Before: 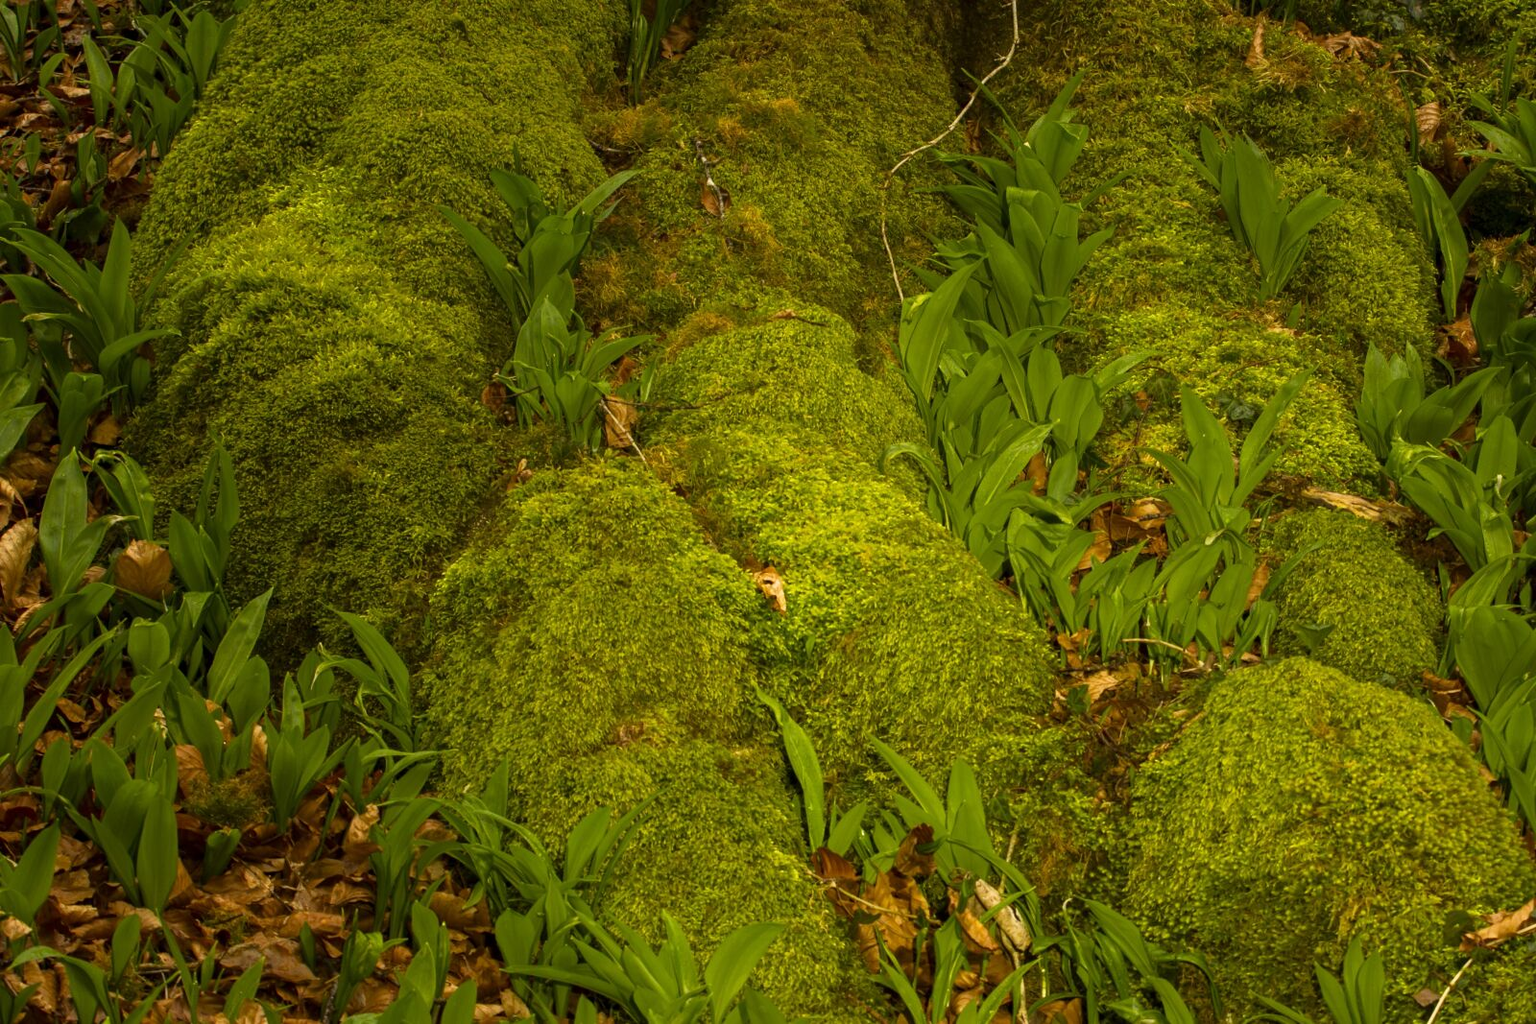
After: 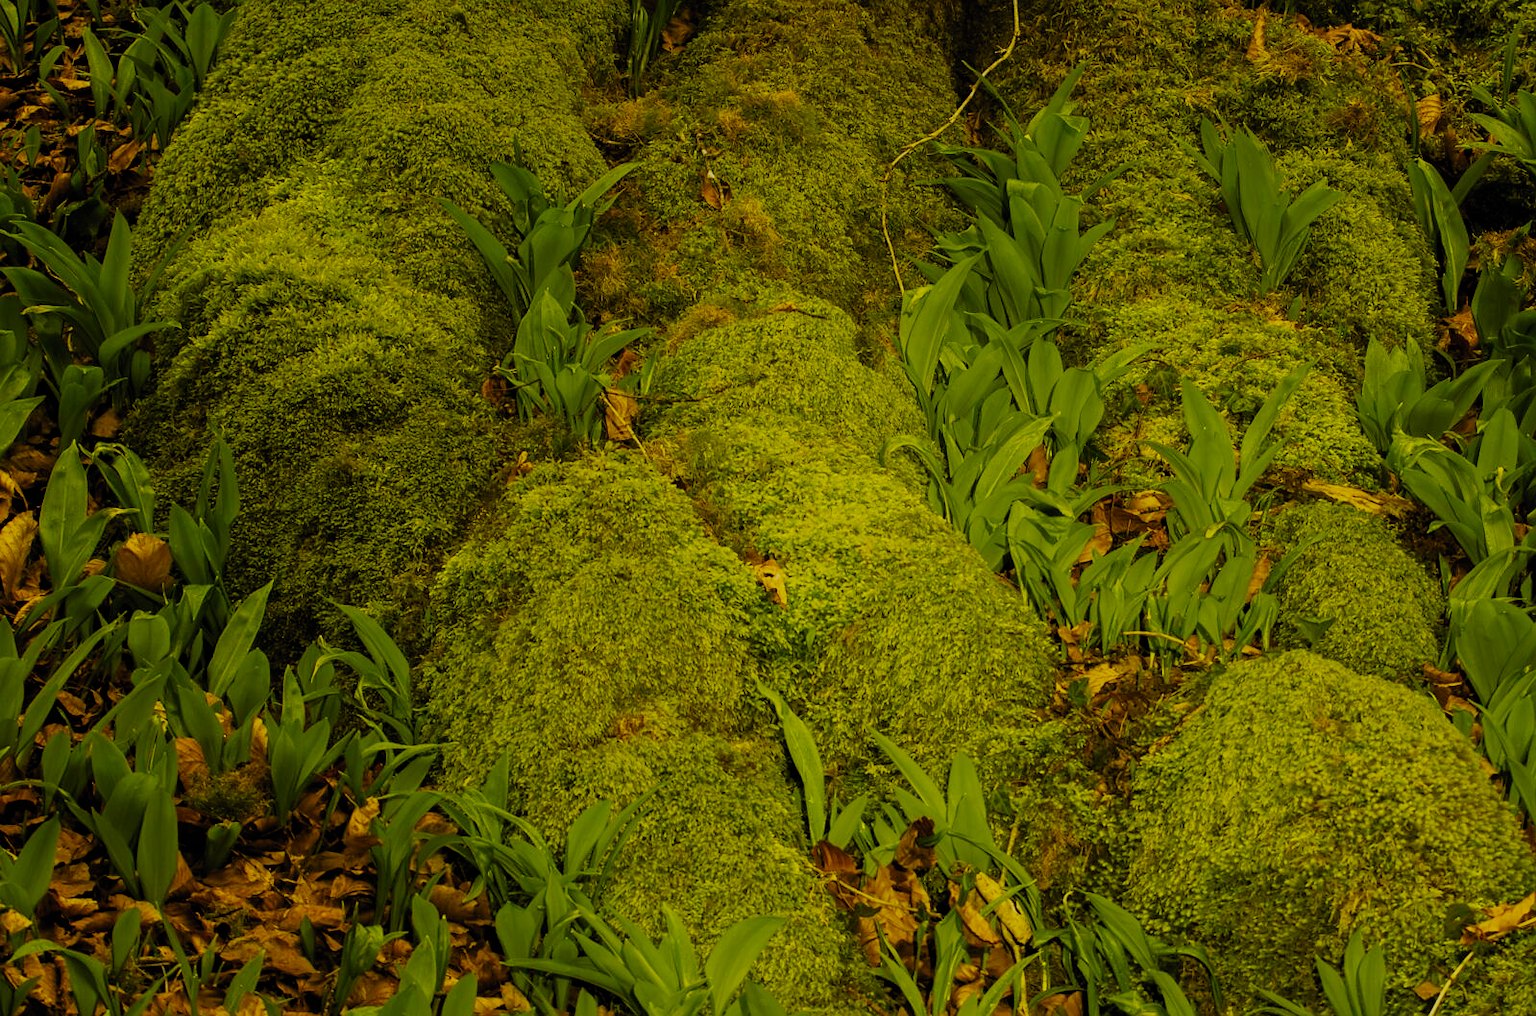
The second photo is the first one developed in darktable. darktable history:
exposure: compensate exposure bias true, compensate highlight preservation false
crop: top 0.799%, right 0.033%
sharpen: radius 1.011
color balance rgb: highlights gain › chroma 1.462%, highlights gain › hue 308.39°, linear chroma grading › global chroma 49.488%, perceptual saturation grading › global saturation 24.891%, global vibrance 20%
filmic rgb: black relative exposure -6.22 EV, white relative exposure 6.95 EV, threshold 2.97 EV, hardness 2.24, preserve chrominance no, color science v5 (2021), contrast in shadows safe, contrast in highlights safe, enable highlight reconstruction true
